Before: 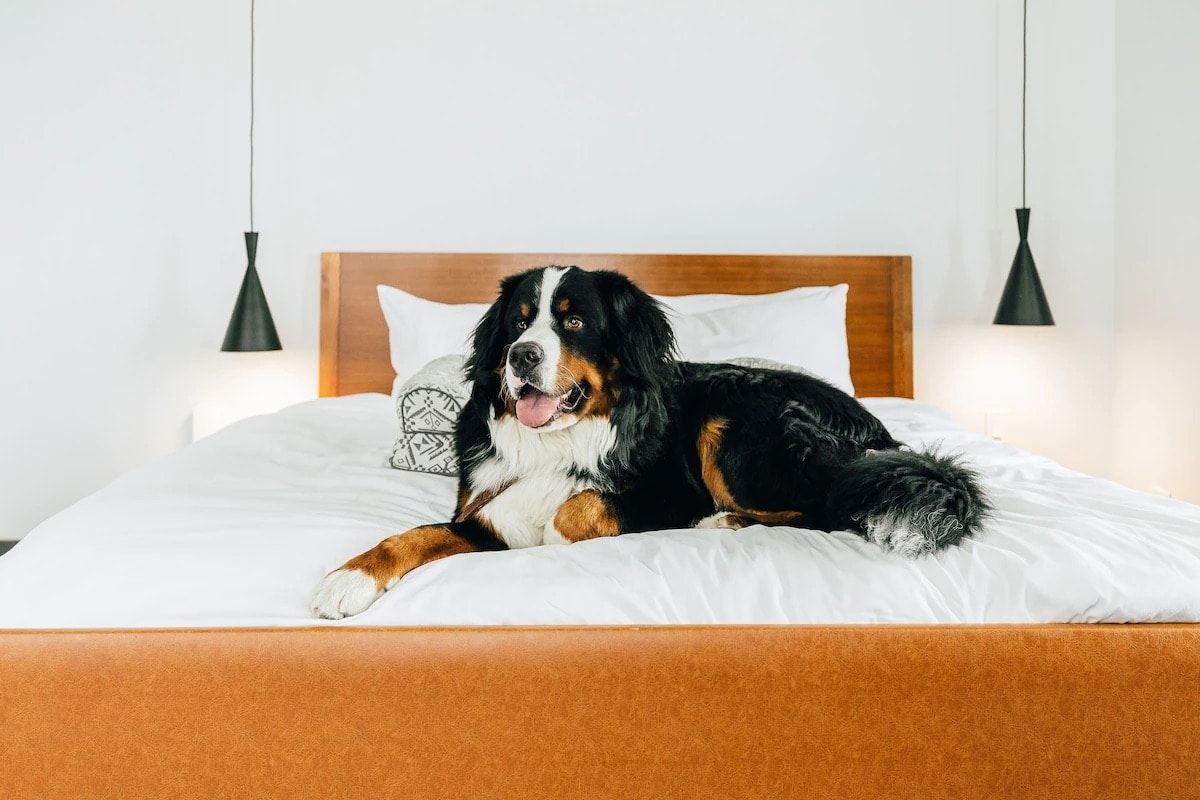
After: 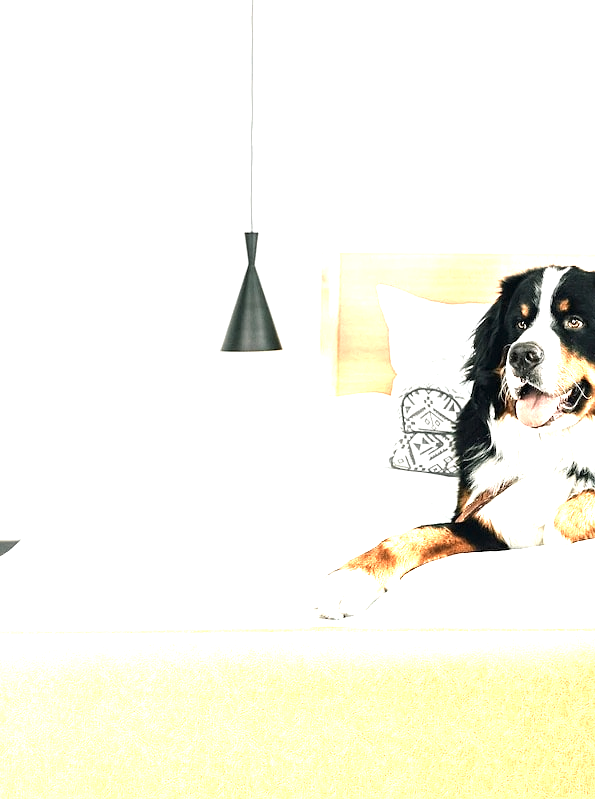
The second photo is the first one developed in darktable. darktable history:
crop and rotate: left 0.036%, top 0%, right 50.316%
sharpen: amount 0.205
exposure: black level correction 0, exposure 1 EV, compensate highlight preservation false
color zones: curves: ch0 [(0.018, 0.548) (0.197, 0.654) (0.425, 0.447) (0.605, 0.658) (0.732, 0.579)]; ch1 [(0.105, 0.531) (0.224, 0.531) (0.386, 0.39) (0.618, 0.456) (0.732, 0.456) (0.956, 0.421)]; ch2 [(0.039, 0.583) (0.215, 0.465) (0.399, 0.544) (0.465, 0.548) (0.614, 0.447) (0.724, 0.43) (0.882, 0.623) (0.956, 0.632)], mix 39.66%
